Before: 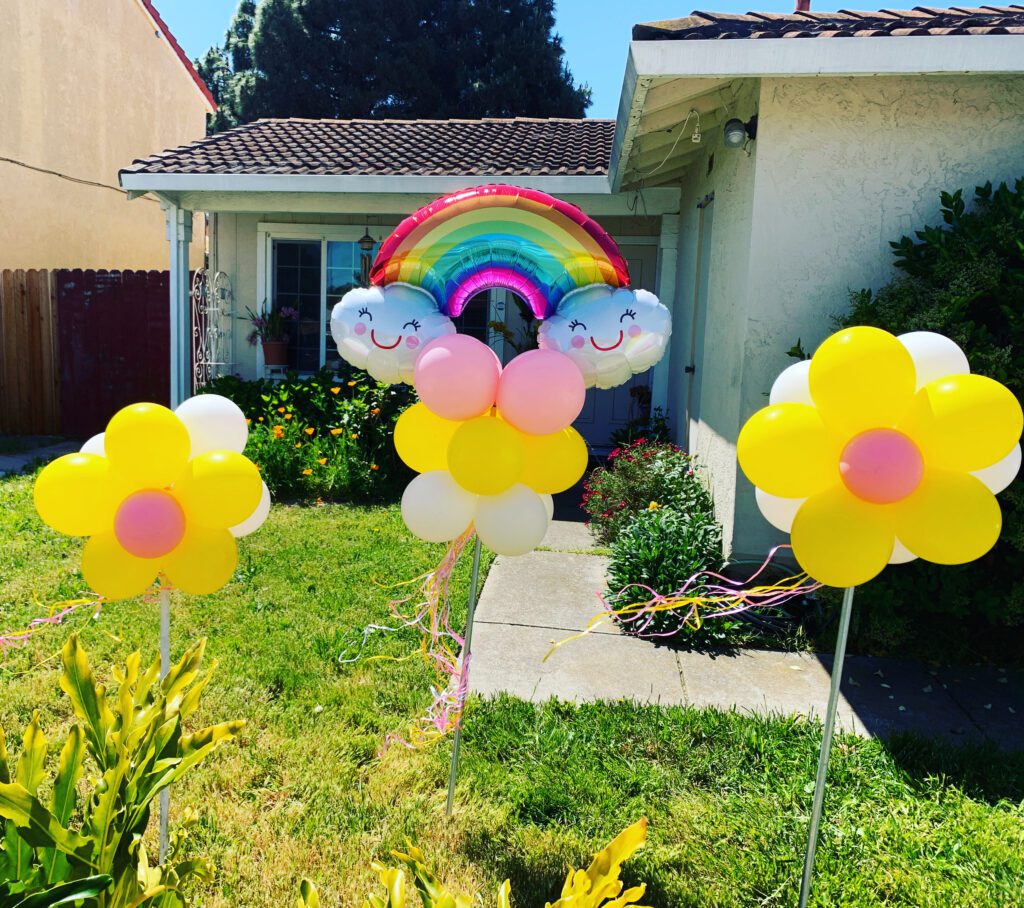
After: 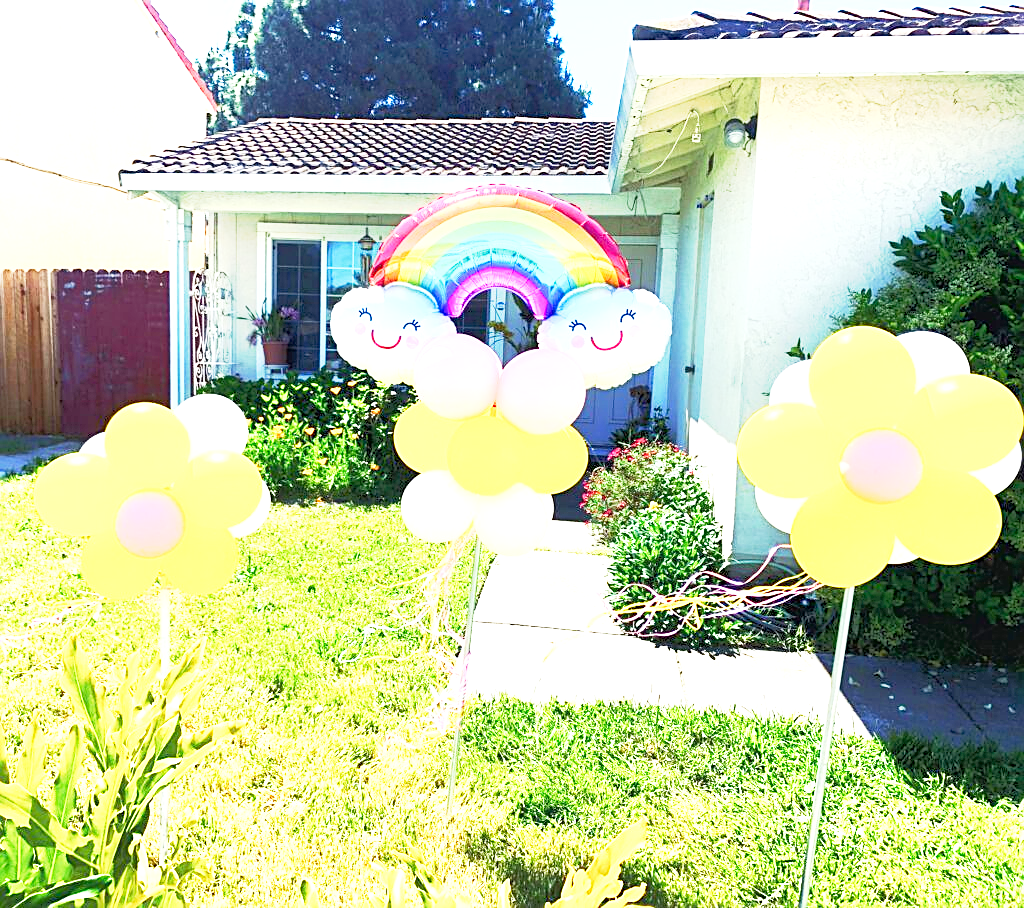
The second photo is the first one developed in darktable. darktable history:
sharpen: on, module defaults
base curve: curves: ch0 [(0, 0) (0.088, 0.125) (0.176, 0.251) (0.354, 0.501) (0.613, 0.749) (1, 0.877)], preserve colors none
tone equalizer: -8 EV -1.81 EV, -7 EV -1.17 EV, -6 EV -1.6 EV, mask exposure compensation -0.497 EV
exposure: exposure 2.173 EV, compensate highlight preservation false
levels: levels [0, 0.478, 1]
